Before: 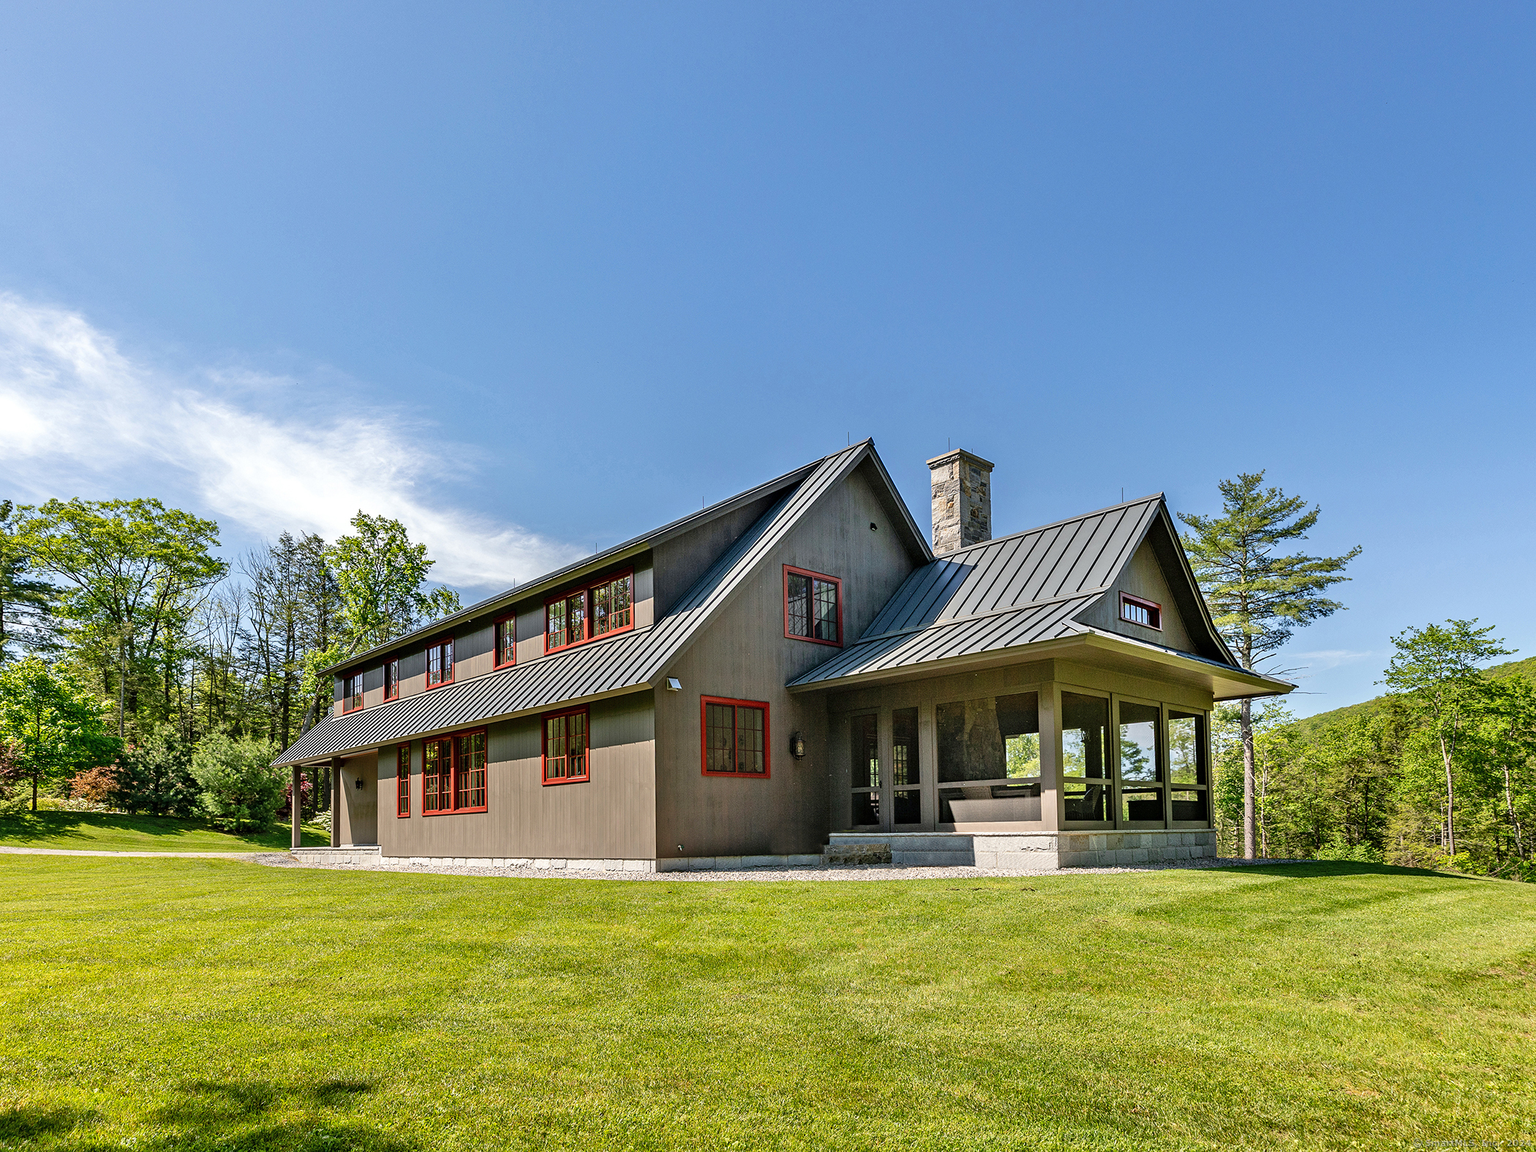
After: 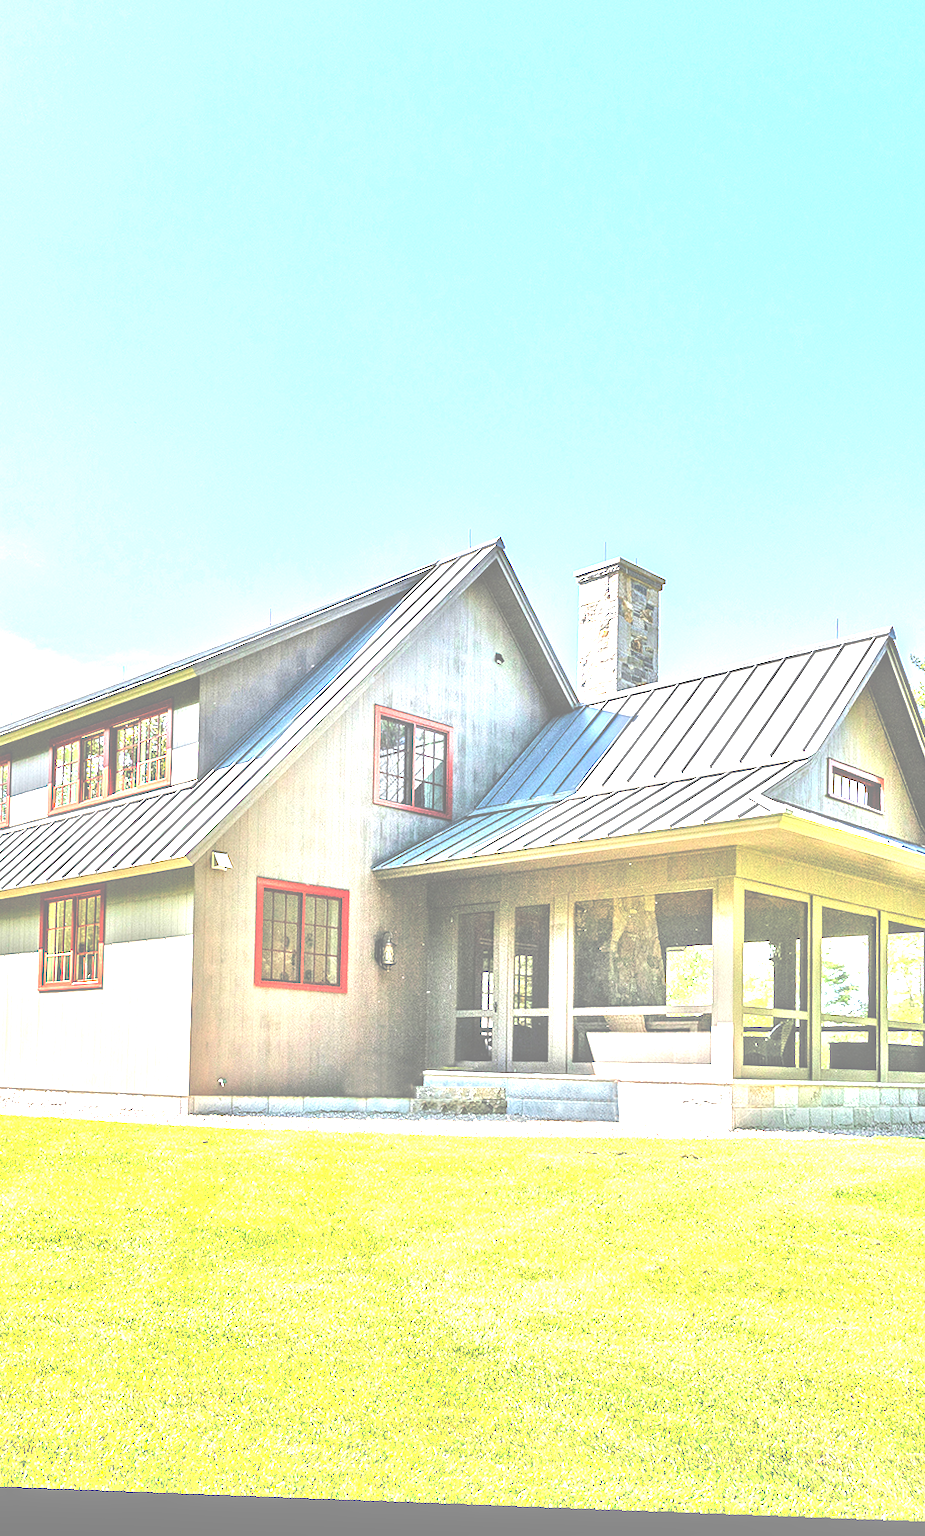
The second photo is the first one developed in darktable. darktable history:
crop: left 33.452%, top 6.025%, right 23.155%
white balance: emerald 1
exposure: black level correction -0.036, exposure -0.497 EV, compensate highlight preservation false
local contrast: on, module defaults
tone equalizer: -7 EV 0.15 EV, -6 EV 0.6 EV, -5 EV 1.15 EV, -4 EV 1.33 EV, -3 EV 1.15 EV, -2 EV 0.6 EV, -1 EV 0.15 EV, mask exposure compensation -0.5 EV
rotate and perspective: rotation 2.17°, automatic cropping off
levels: levels [0, 0.281, 0.562]
